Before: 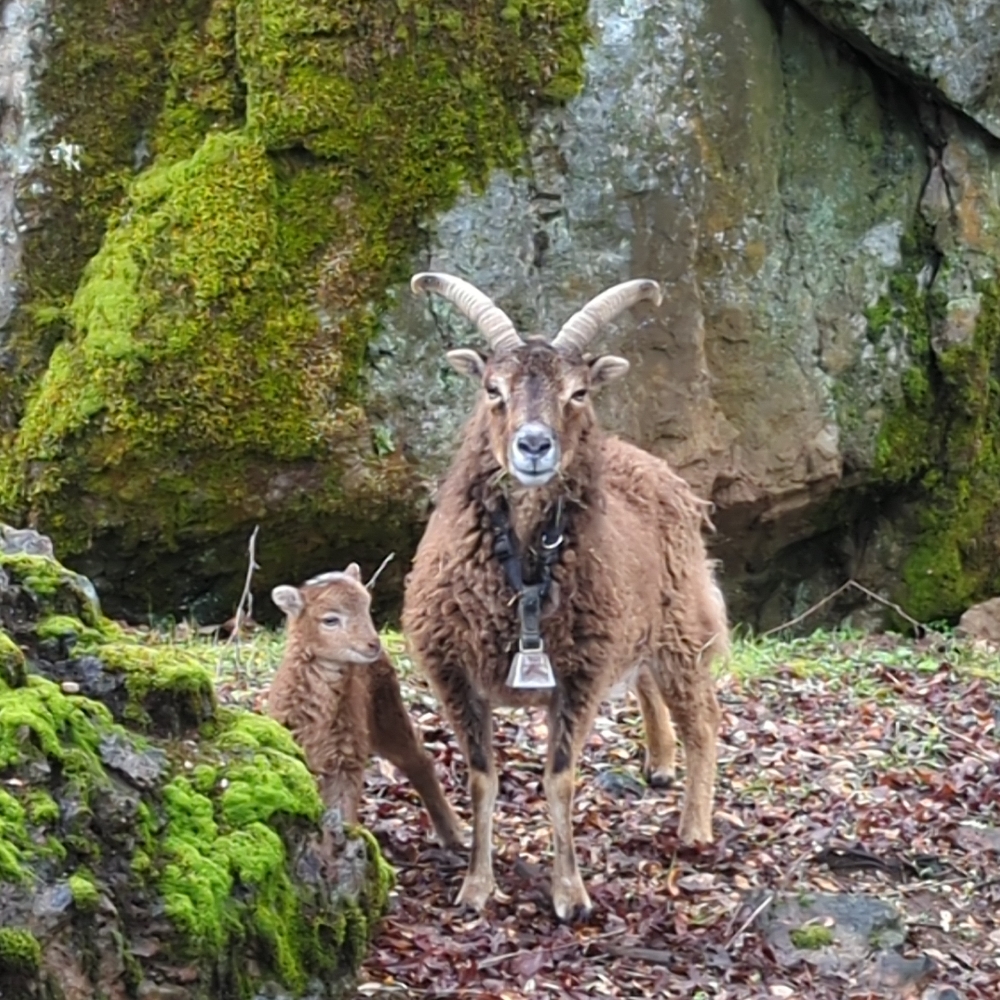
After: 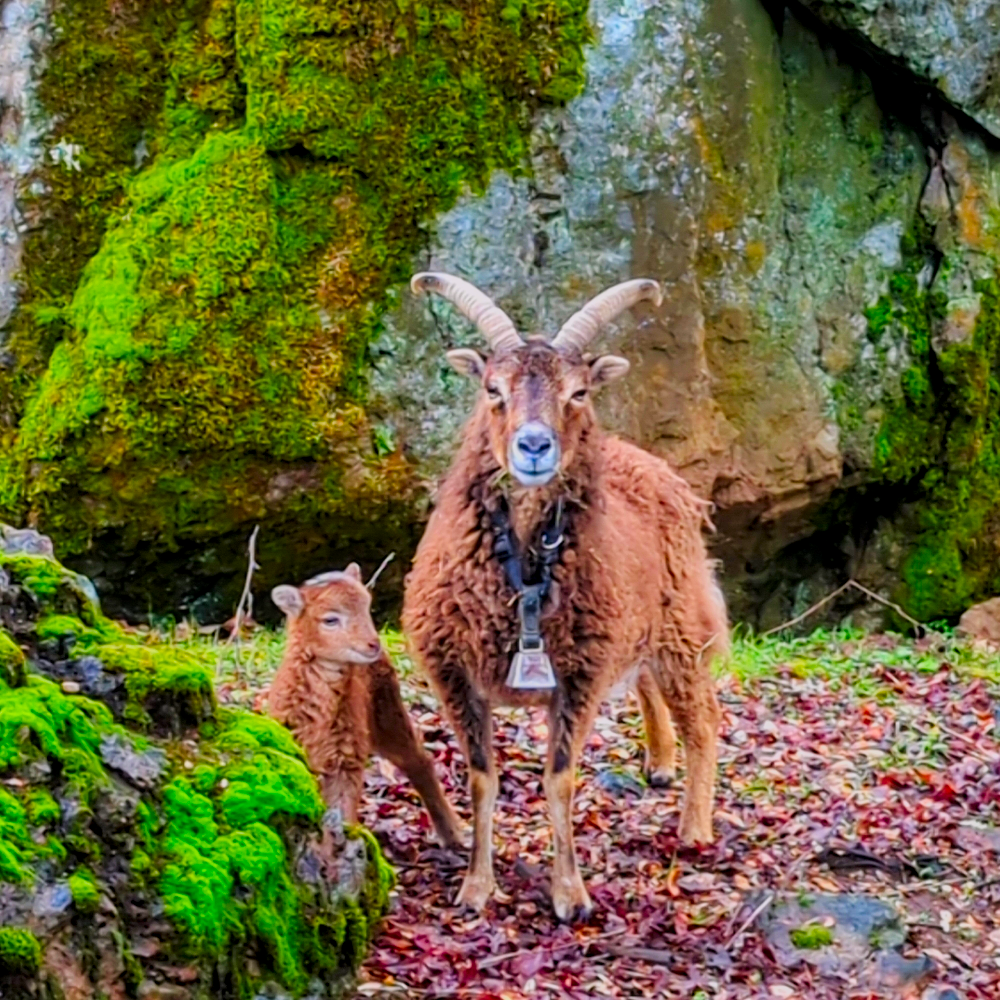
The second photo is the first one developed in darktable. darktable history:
filmic rgb: black relative exposure -7.65 EV, white relative exposure 4.56 EV, hardness 3.61
local contrast: on, module defaults
color correction: highlights a* 1.65, highlights b* -1.75, saturation 2.47
